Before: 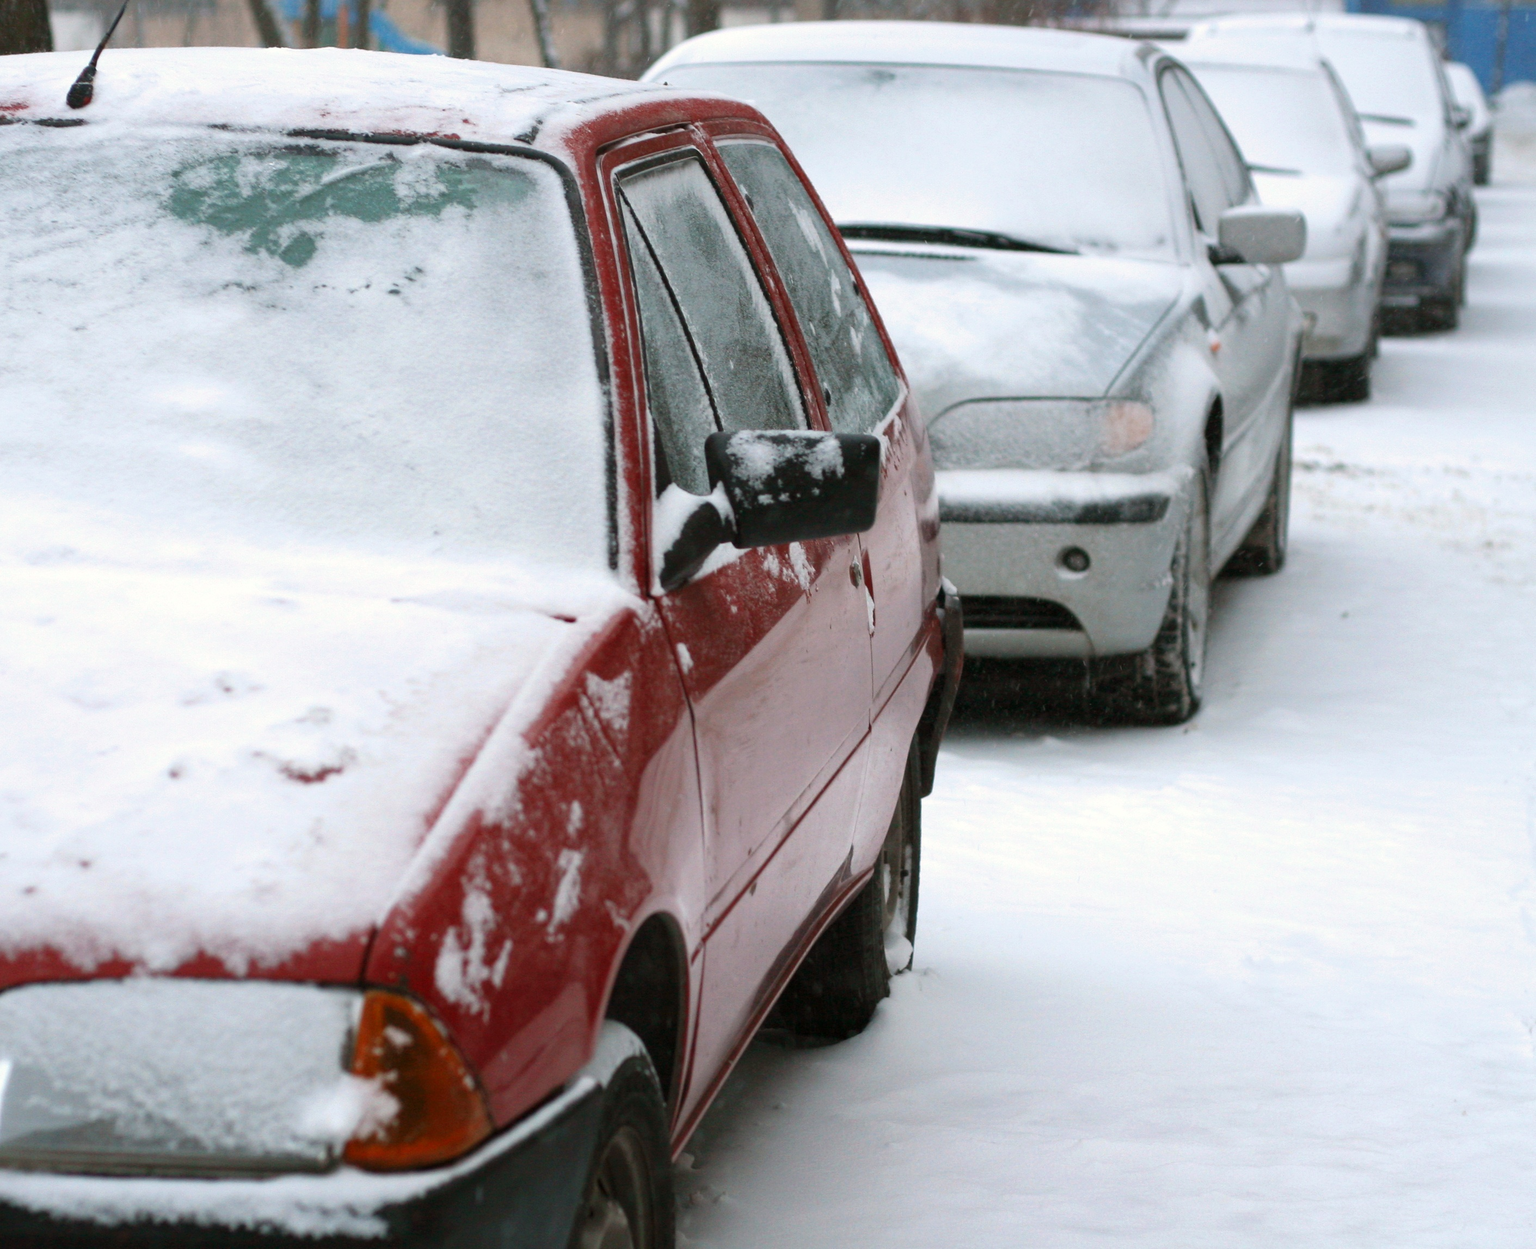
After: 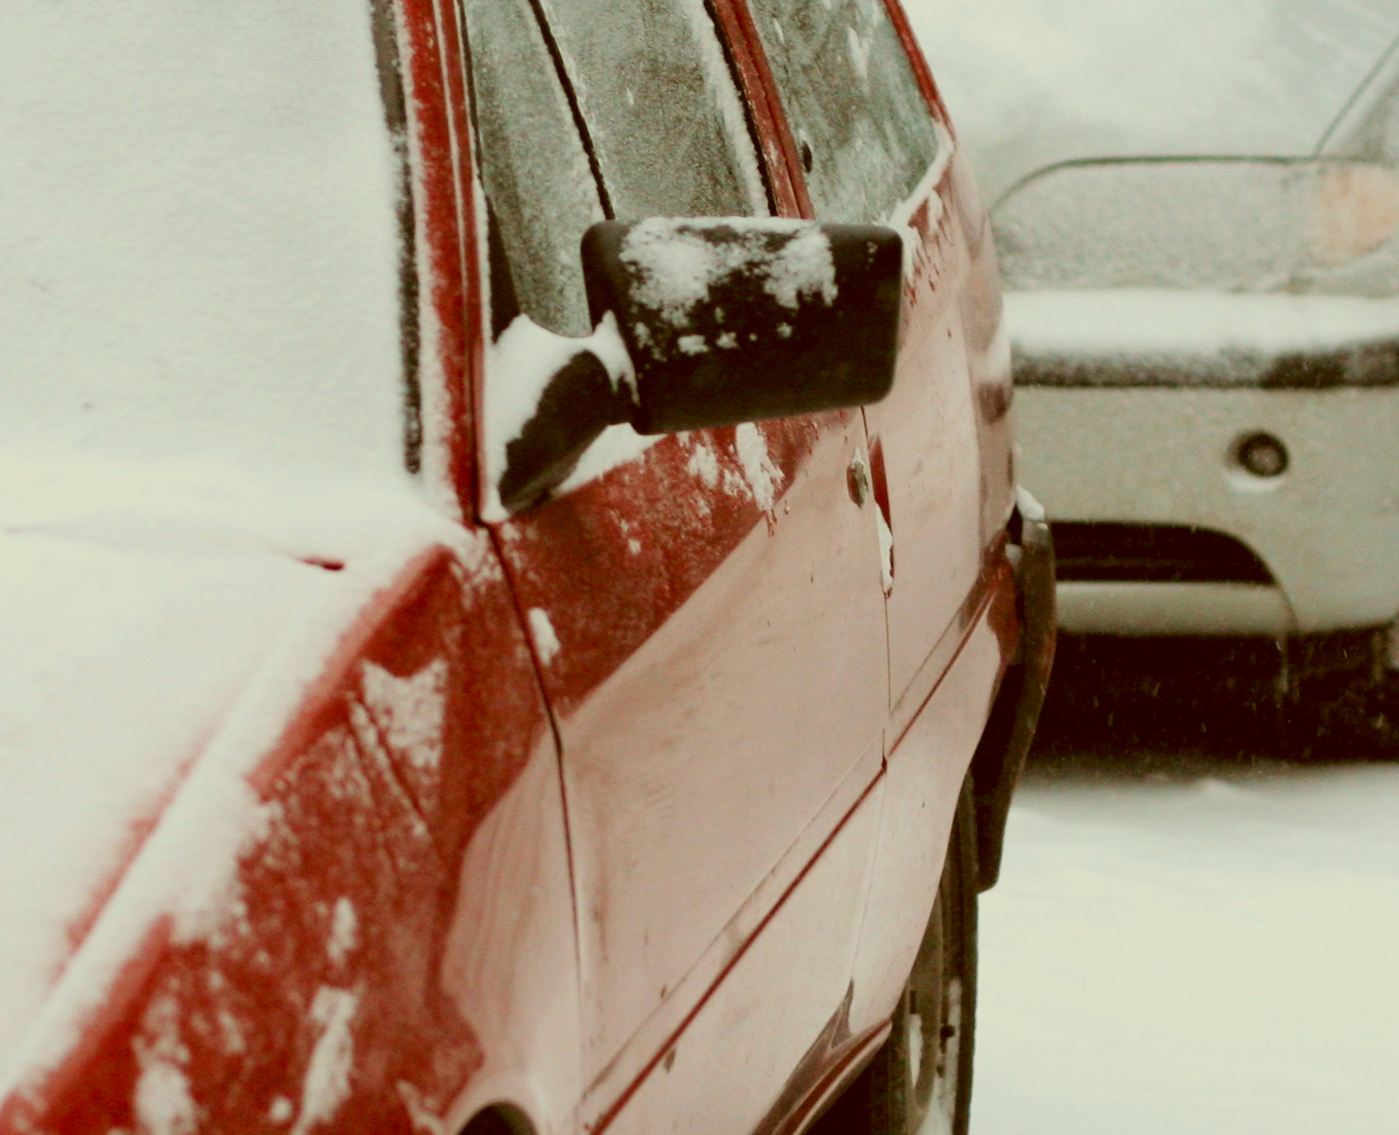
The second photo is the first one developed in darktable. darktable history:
crop: left 25.308%, top 24.969%, right 25.101%, bottom 25.555%
filmic rgb: black relative exposure -7.24 EV, white relative exposure 5.09 EV, hardness 3.22
color correction: highlights a* -5.99, highlights b* 9.17, shadows a* 10.81, shadows b* 23.52
exposure: black level correction 0, exposure 0.499 EV, compensate exposure bias true, compensate highlight preservation false
